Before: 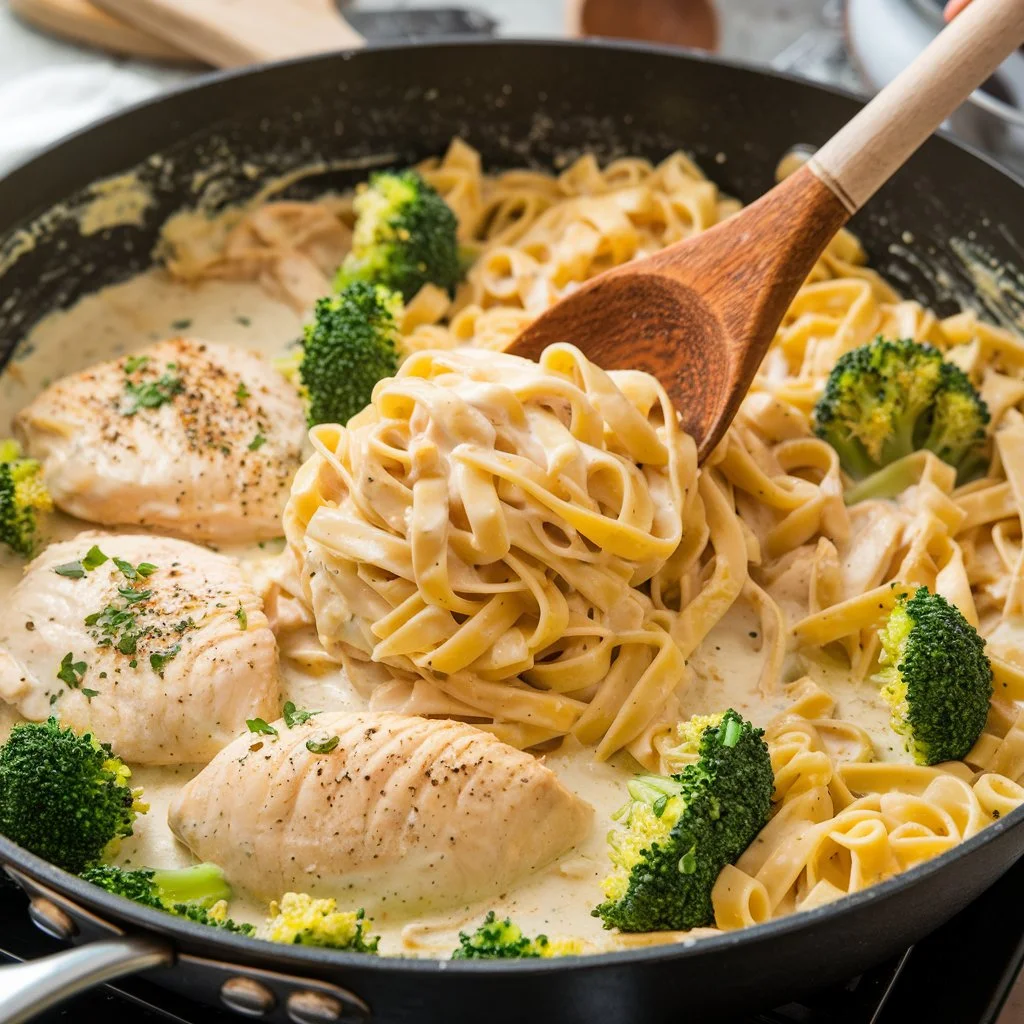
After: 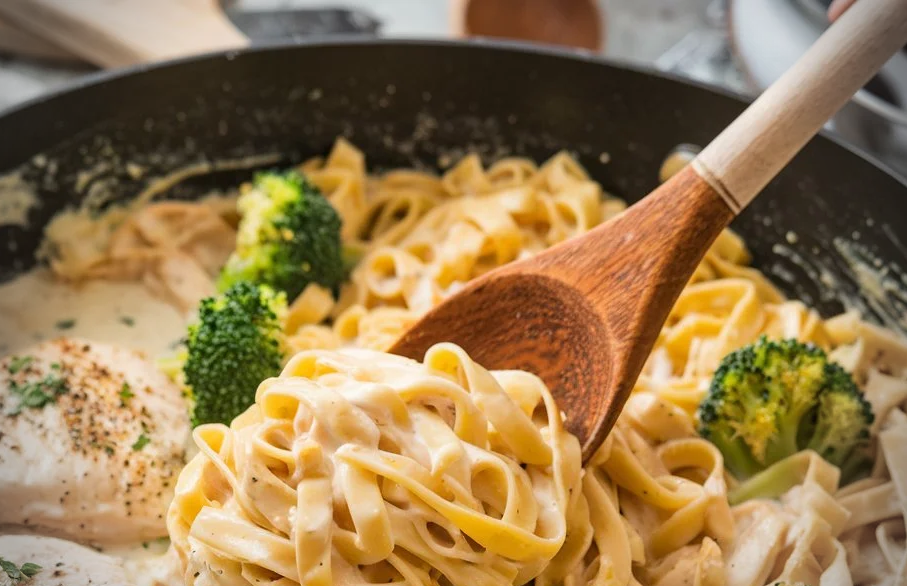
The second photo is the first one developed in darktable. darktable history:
crop and rotate: left 11.364%, bottom 42.737%
contrast equalizer: y [[0.5, 0.504, 0.515, 0.527, 0.535, 0.534], [0.5 ×6], [0.491, 0.387, 0.179, 0.068, 0.068, 0.068], [0 ×5, 0.023], [0 ×6]], mix 0.145
vignetting: fall-off radius 31.4%
